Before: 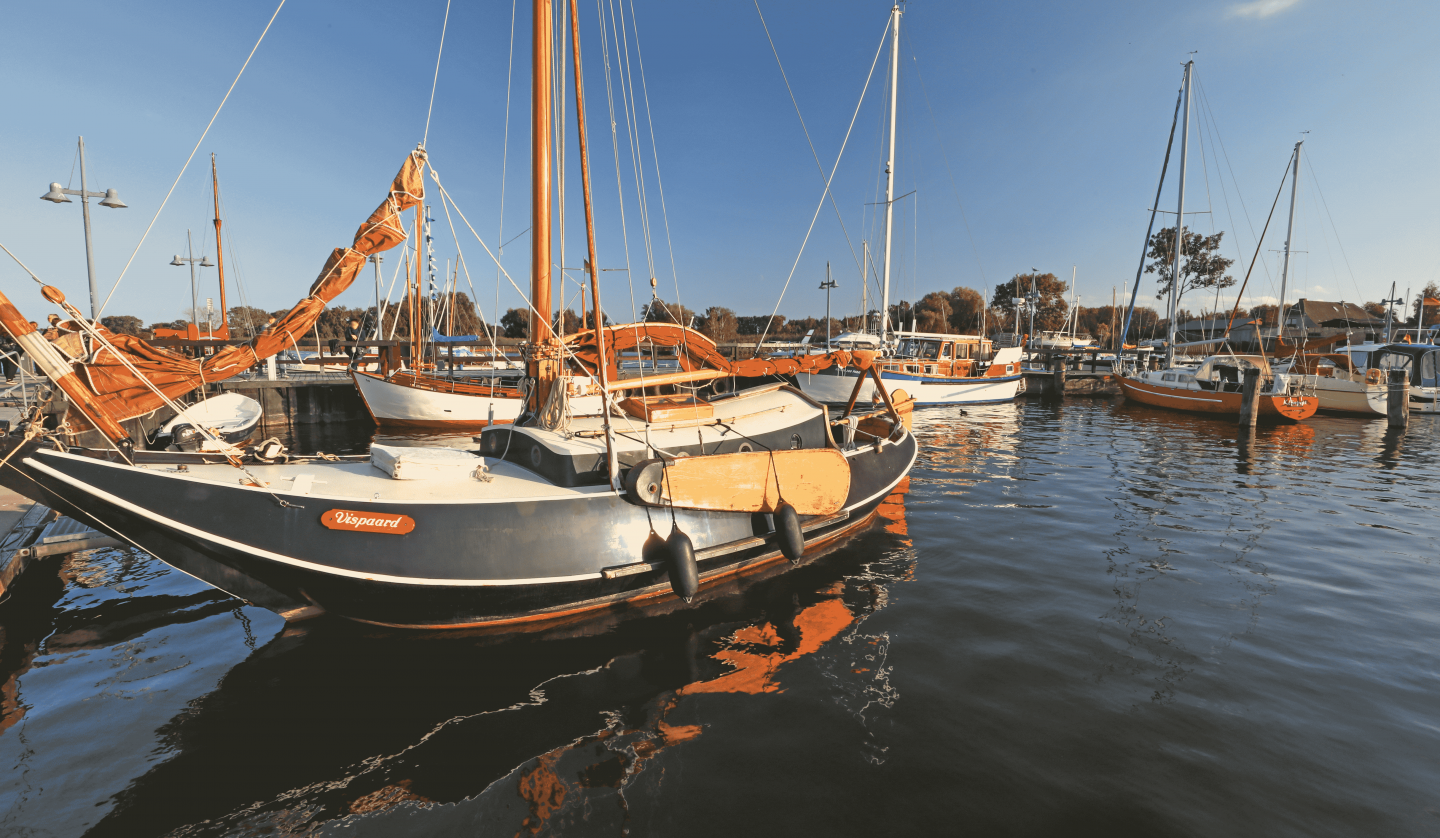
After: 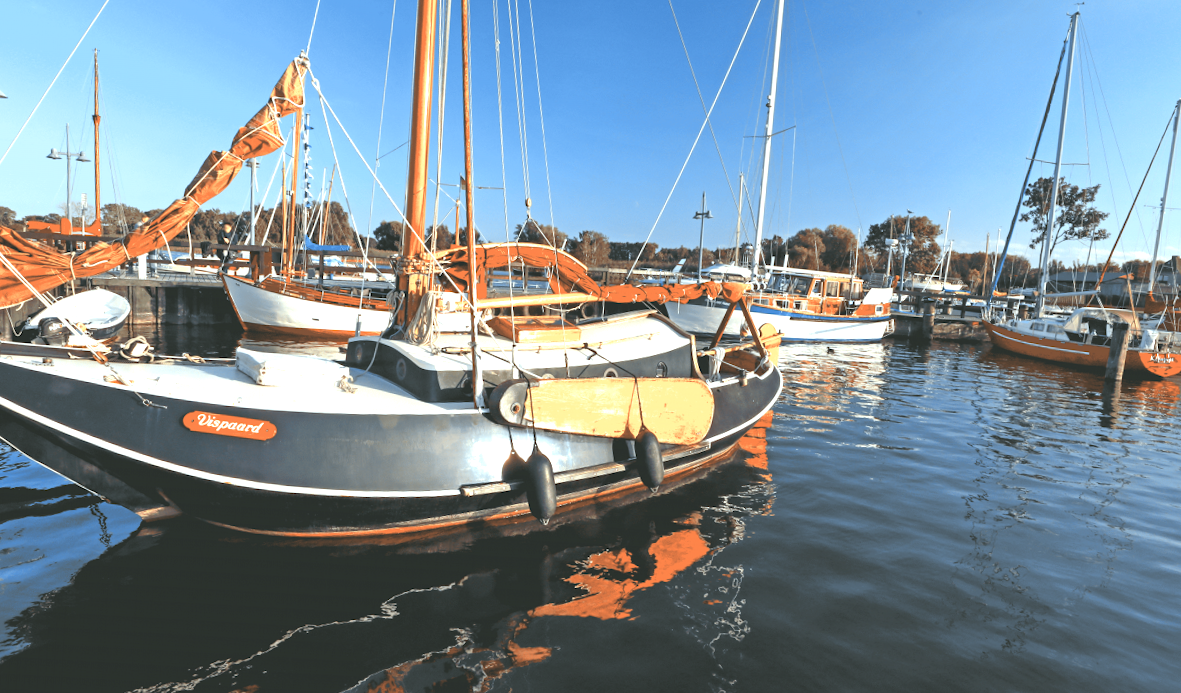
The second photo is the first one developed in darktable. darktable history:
exposure: exposure 0.632 EV, compensate highlight preservation false
crop and rotate: angle -3.25°, left 5.348%, top 5.174%, right 4.718%, bottom 4.141%
color calibration: illuminant F (fluorescent), F source F9 (Cool White Deluxe 4150 K) – high CRI, x 0.375, y 0.373, temperature 4155.41 K
